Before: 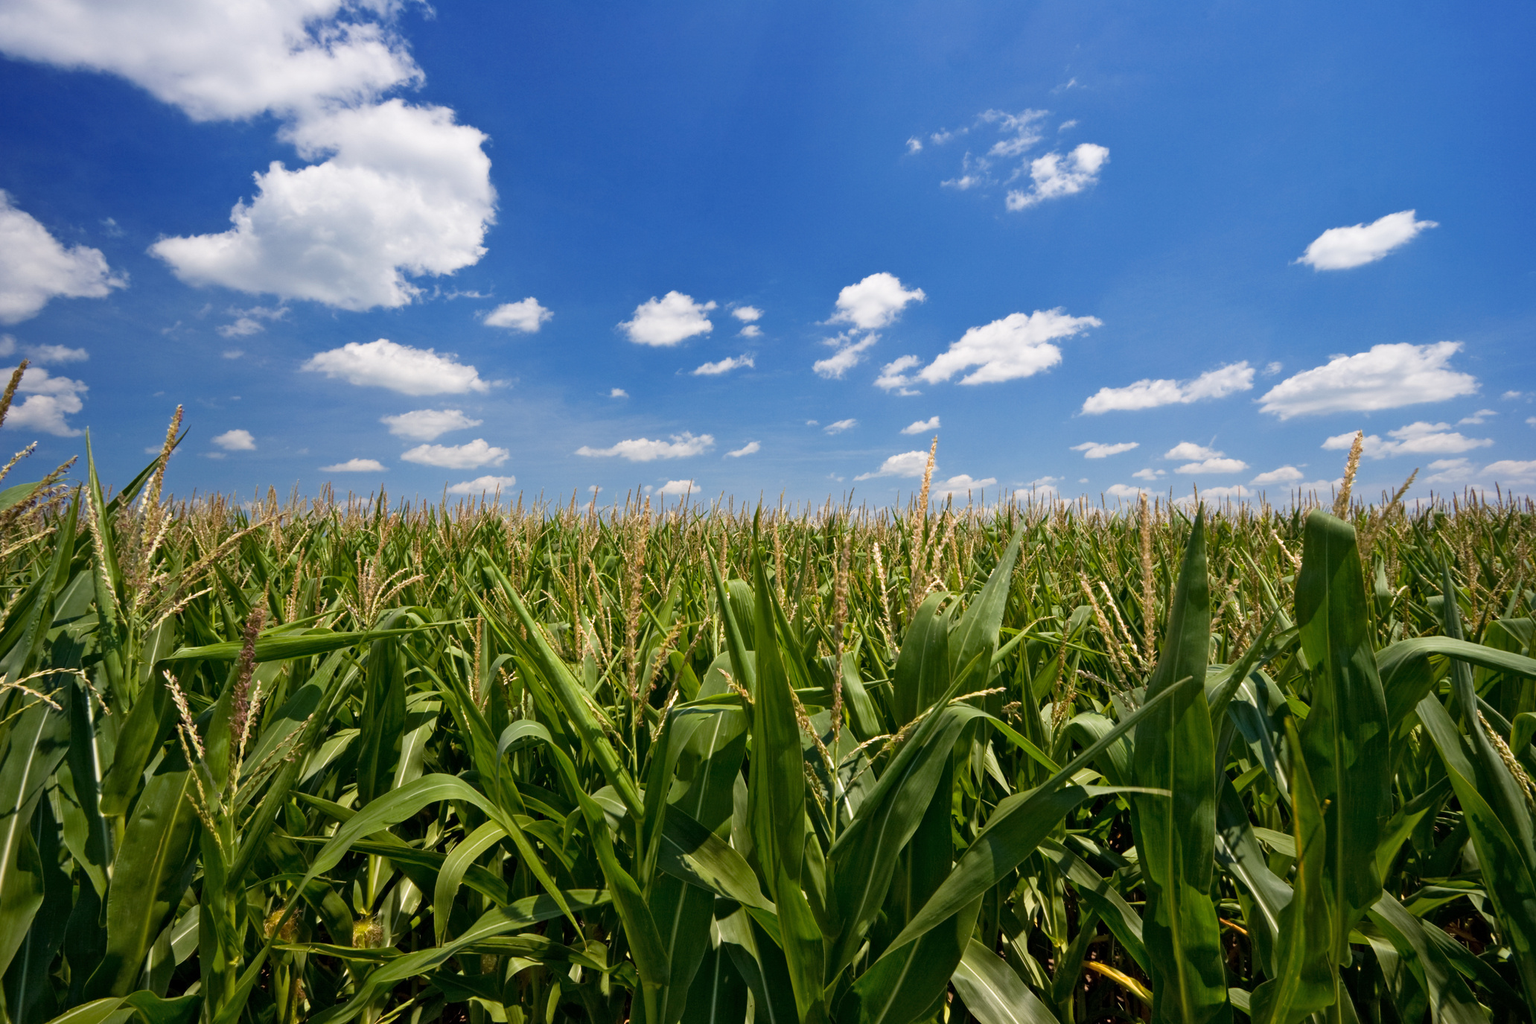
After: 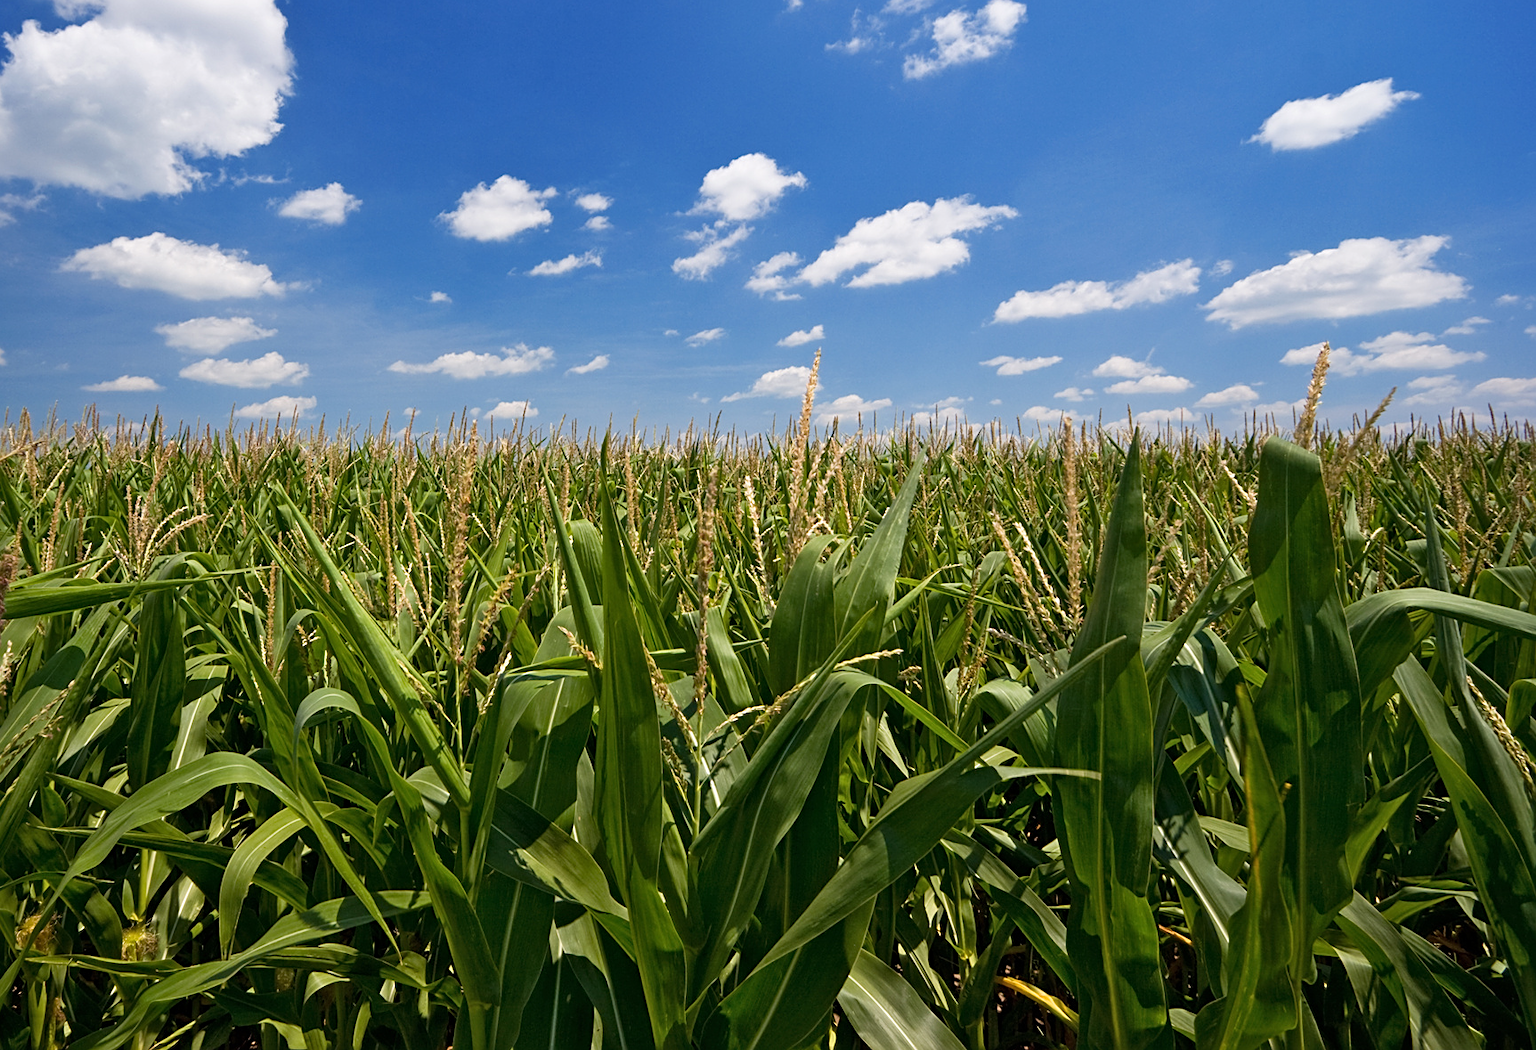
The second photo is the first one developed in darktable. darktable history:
crop: left 16.374%, top 14.12%
color correction: highlights a* 0.049, highlights b* -0.748
sharpen: on, module defaults
